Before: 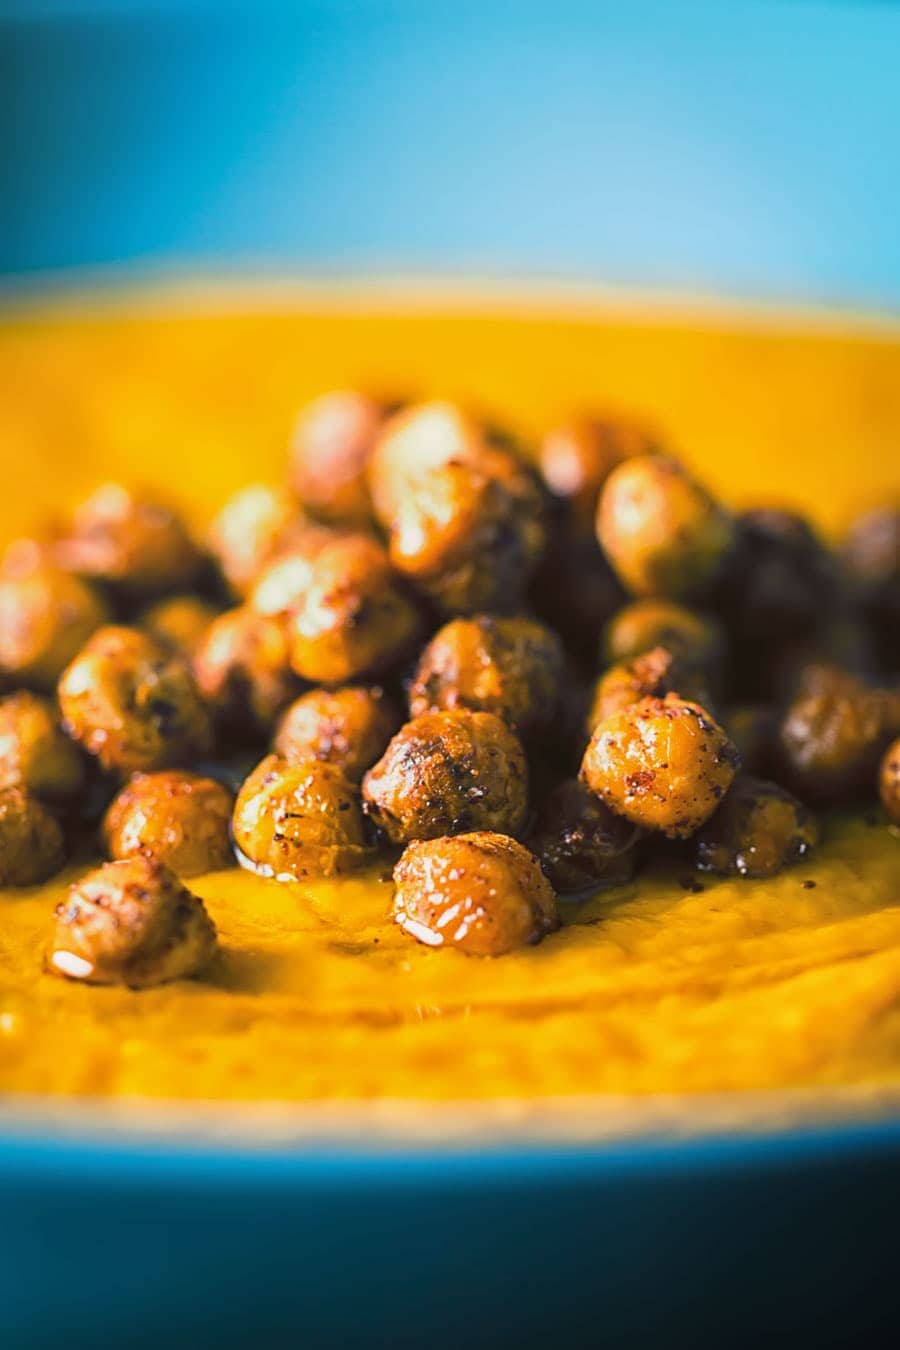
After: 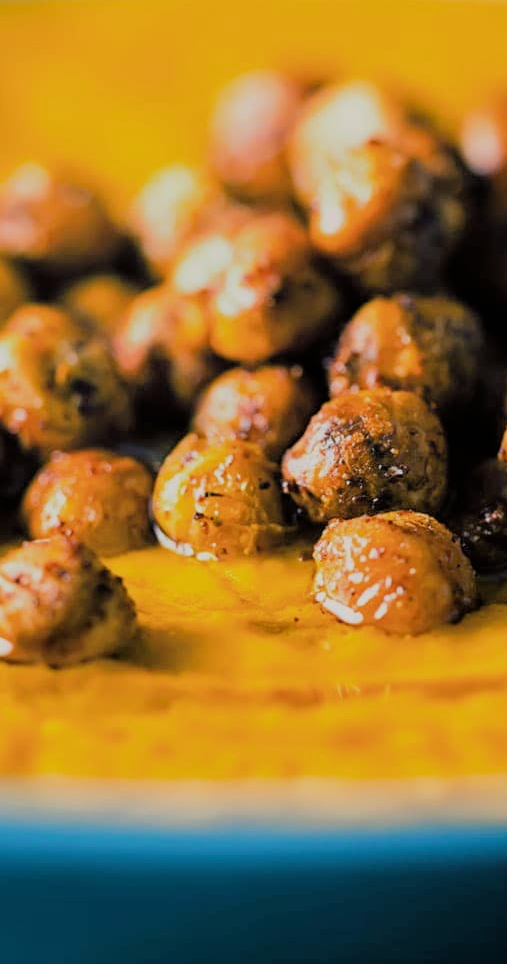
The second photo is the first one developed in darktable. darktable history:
filmic rgb: black relative exposure -4.88 EV, hardness 2.82
crop: left 8.966%, top 23.852%, right 34.699%, bottom 4.703%
